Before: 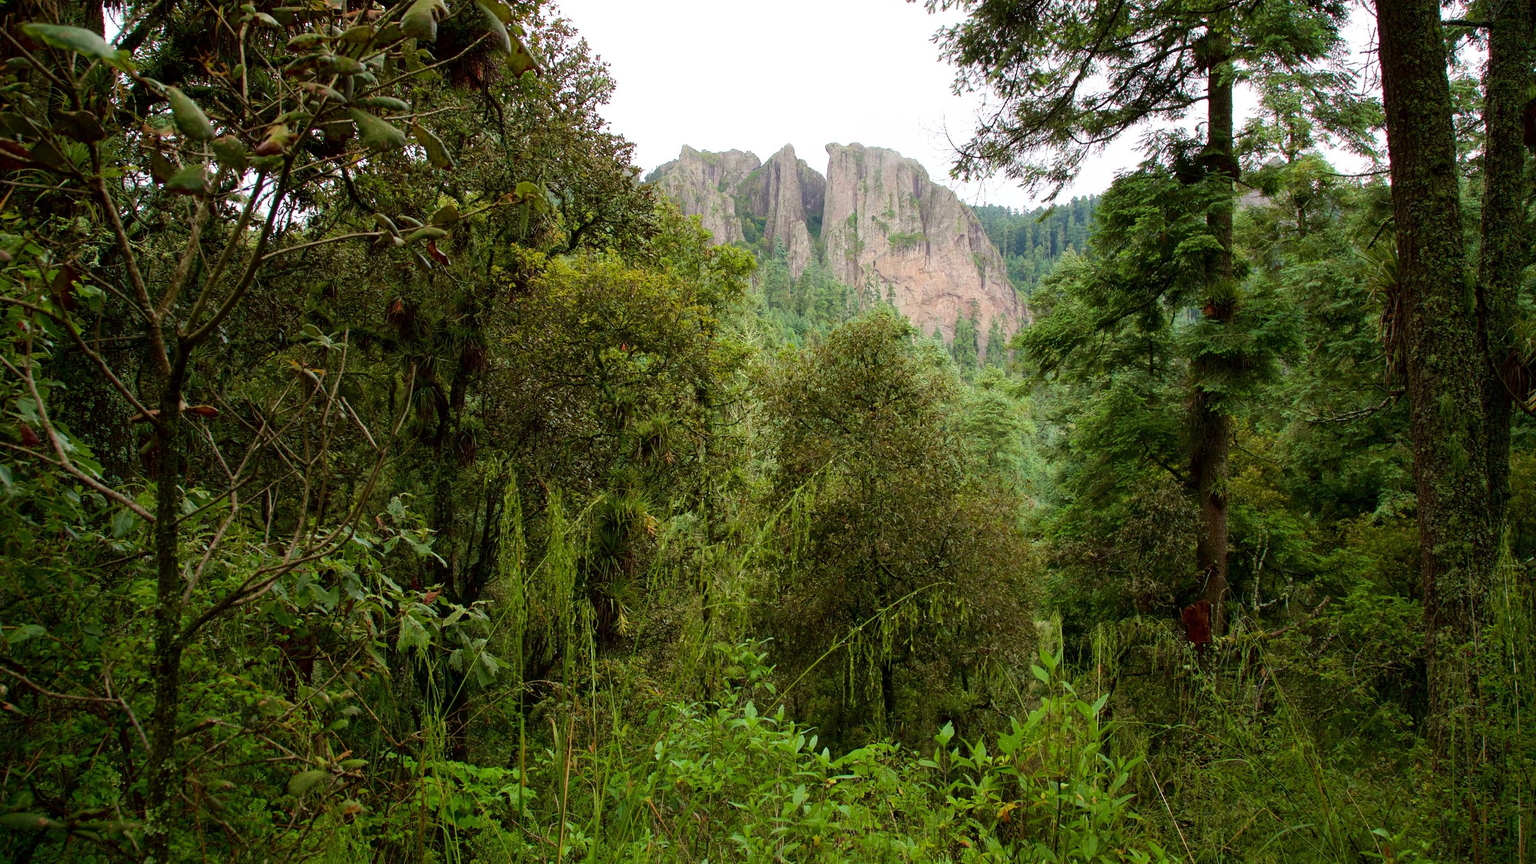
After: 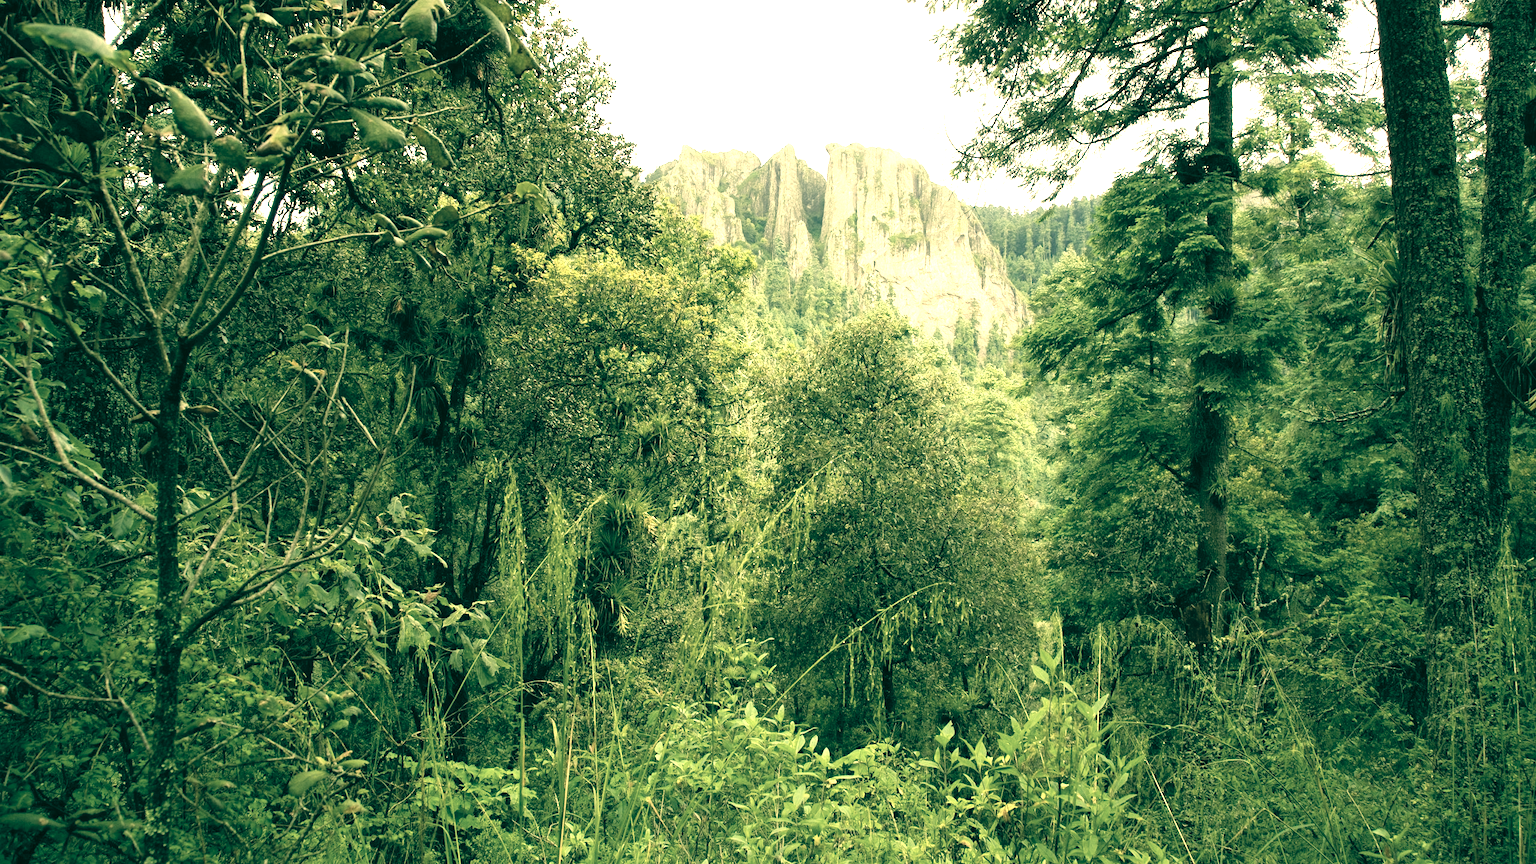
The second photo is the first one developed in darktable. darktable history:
contrast brightness saturation: brightness 0.18, saturation -0.5
color correction: highlights a* 1.83, highlights b* 34.02, shadows a* -36.68, shadows b* -5.48
color zones: curves: ch0 [(0.018, 0.548) (0.224, 0.64) (0.425, 0.447) (0.675, 0.575) (0.732, 0.579)]; ch1 [(0.066, 0.487) (0.25, 0.5) (0.404, 0.43) (0.75, 0.421) (0.956, 0.421)]; ch2 [(0.044, 0.561) (0.215, 0.465) (0.399, 0.544) (0.465, 0.548) (0.614, 0.447) (0.724, 0.43) (0.882, 0.623) (0.956, 0.632)]
exposure: exposure 0.6 EV, compensate highlight preservation false
white balance: red 1.009, blue 0.985
